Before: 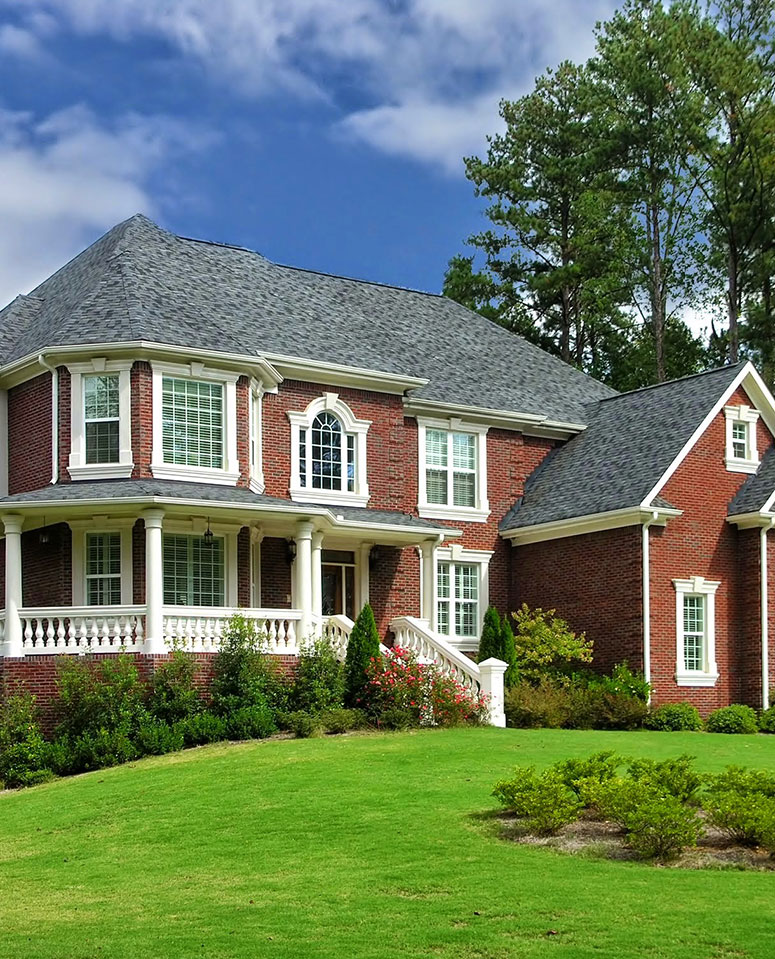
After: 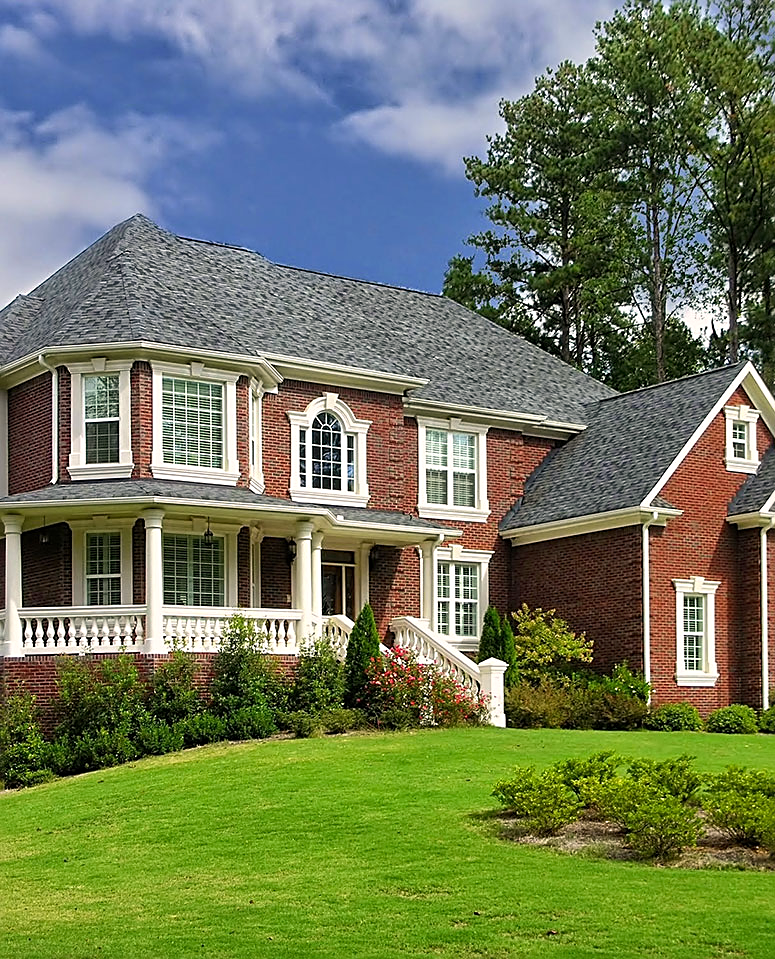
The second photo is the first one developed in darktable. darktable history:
color correction: highlights a* 3.84, highlights b* 5.09
exposure: compensate highlight preservation false
sharpen: amount 0.569
